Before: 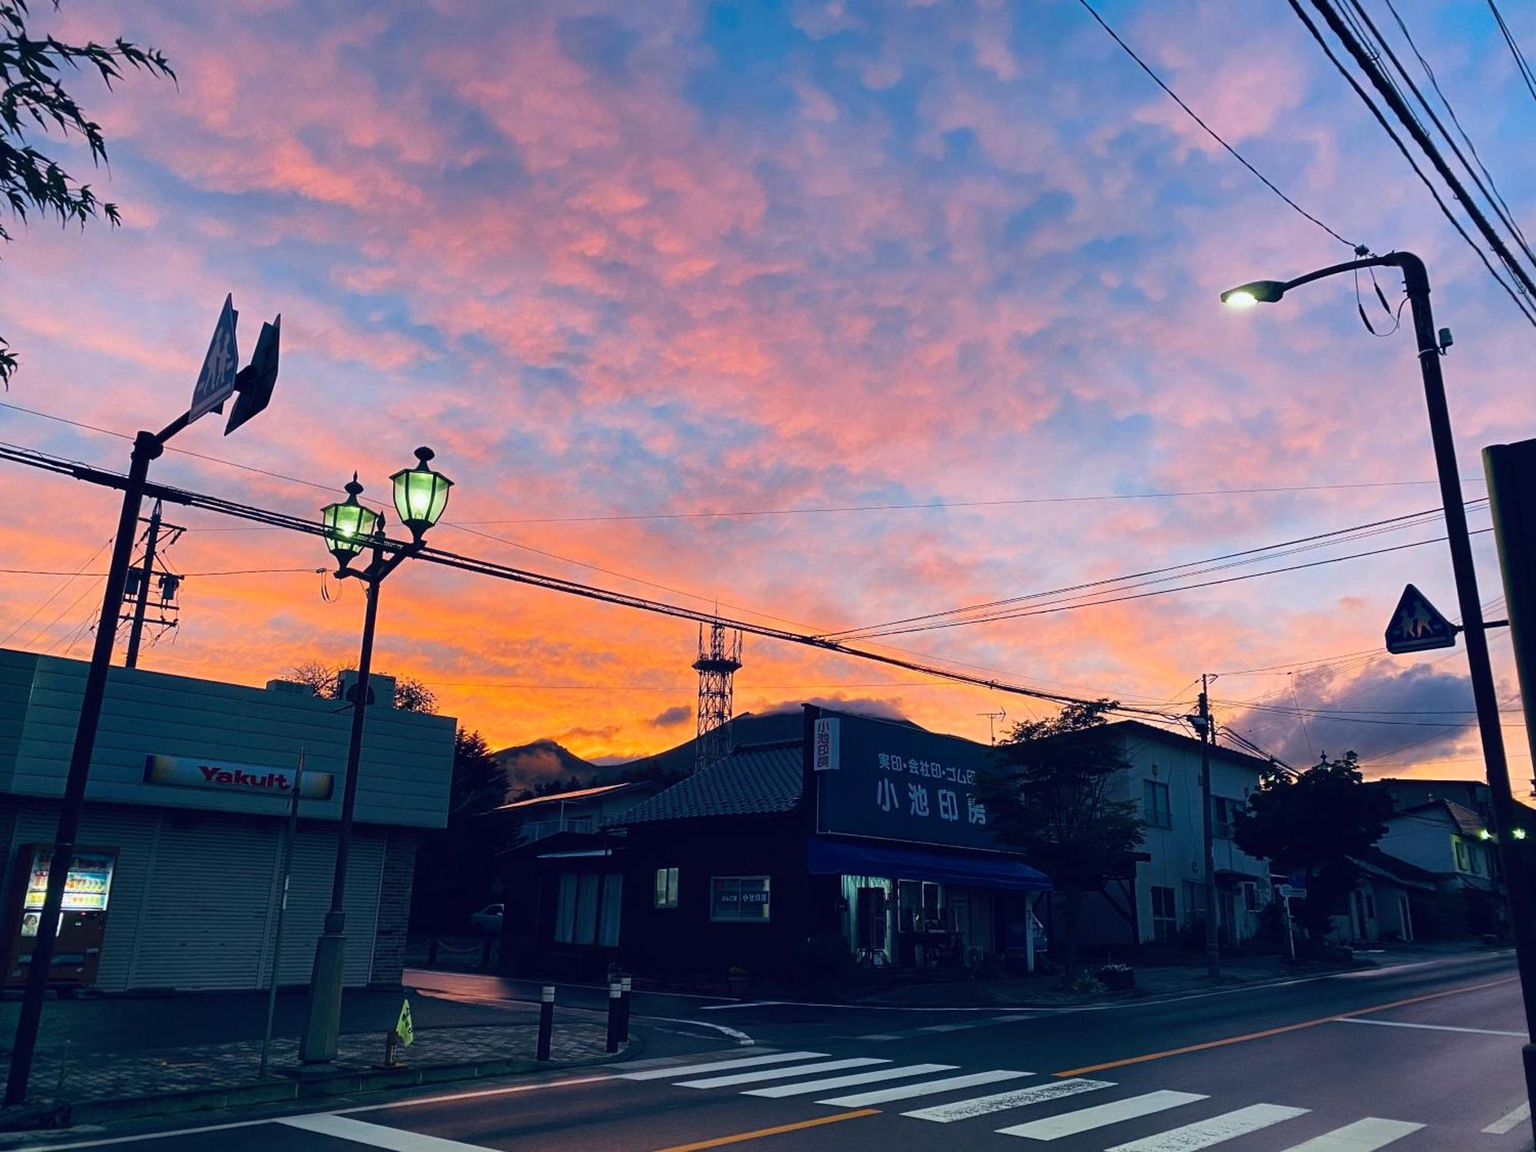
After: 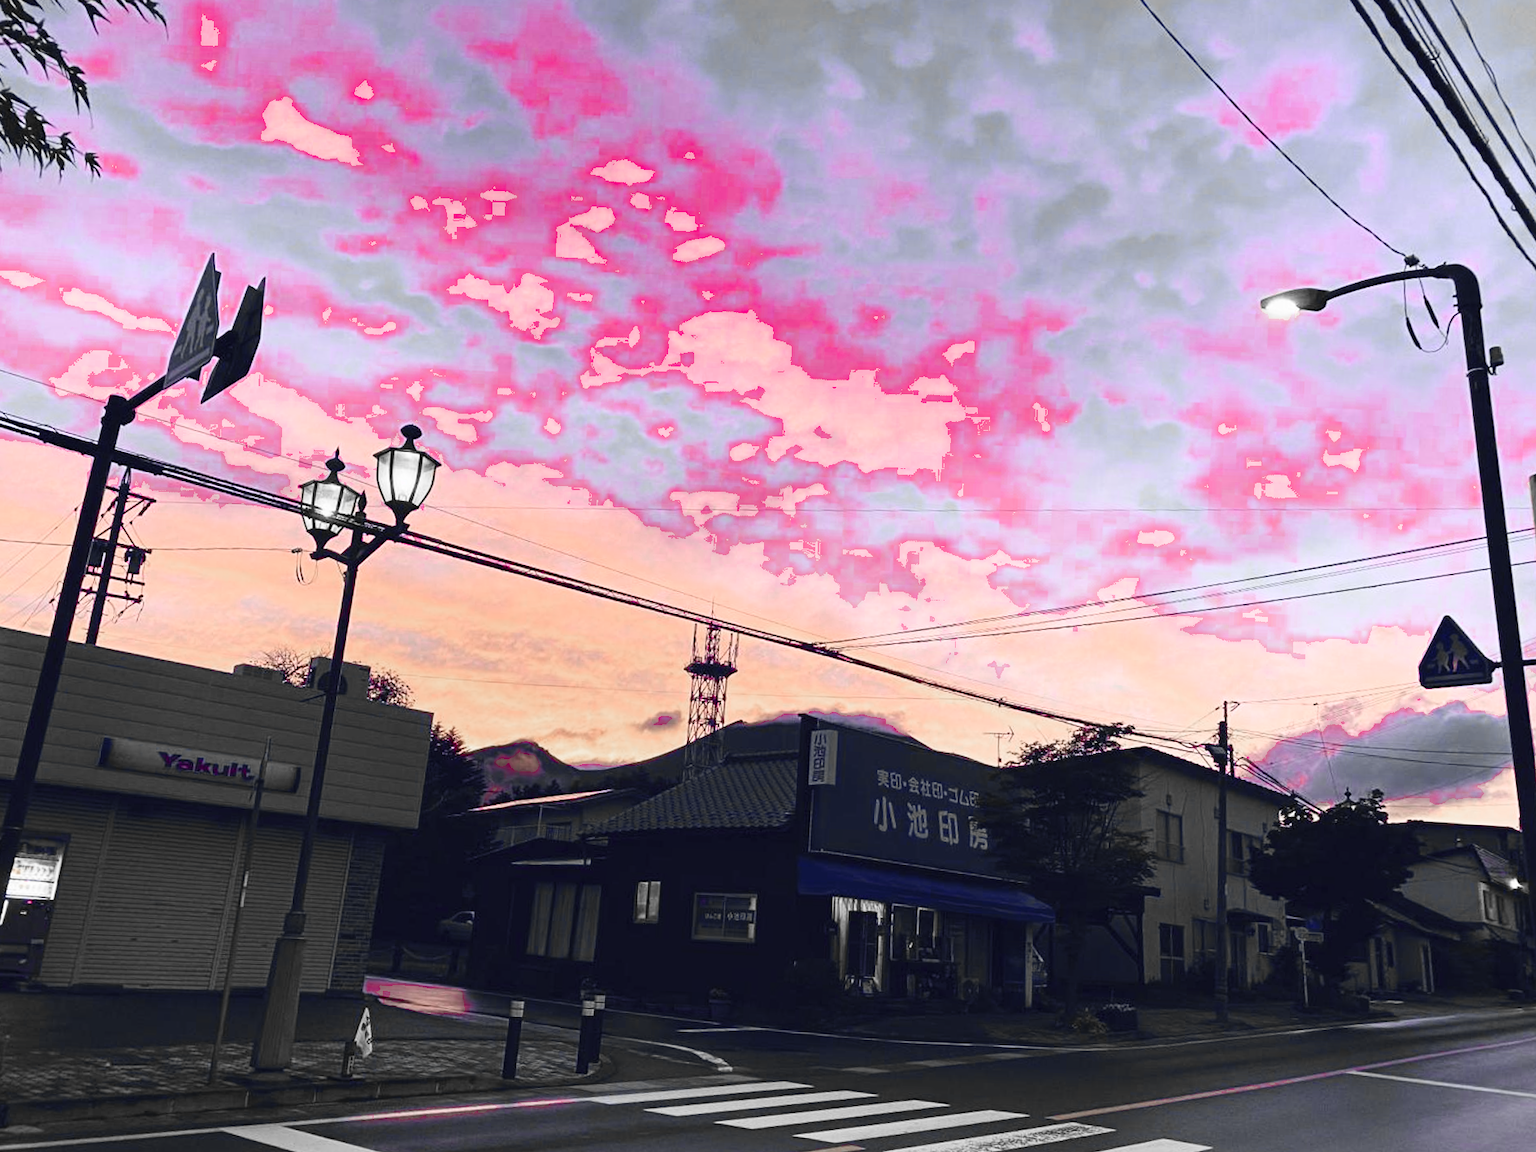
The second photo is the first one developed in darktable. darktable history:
crop and rotate: angle -2.52°
color zones: curves: ch0 [(0, 0.278) (0.143, 0.5) (0.286, 0.5) (0.429, 0.5) (0.571, 0.5) (0.714, 0.5) (0.857, 0.5) (1, 0.5)]; ch1 [(0, 1) (0.143, 0.165) (0.286, 0) (0.429, 0) (0.571, 0) (0.714, 0) (0.857, 0.5) (1, 0.5)]; ch2 [(0, 0.508) (0.143, 0.5) (0.286, 0.5) (0.429, 0.5) (0.571, 0.5) (0.714, 0.5) (0.857, 0.5) (1, 0.5)]
contrast brightness saturation: contrast 0.24, brightness 0.244, saturation 0.37
